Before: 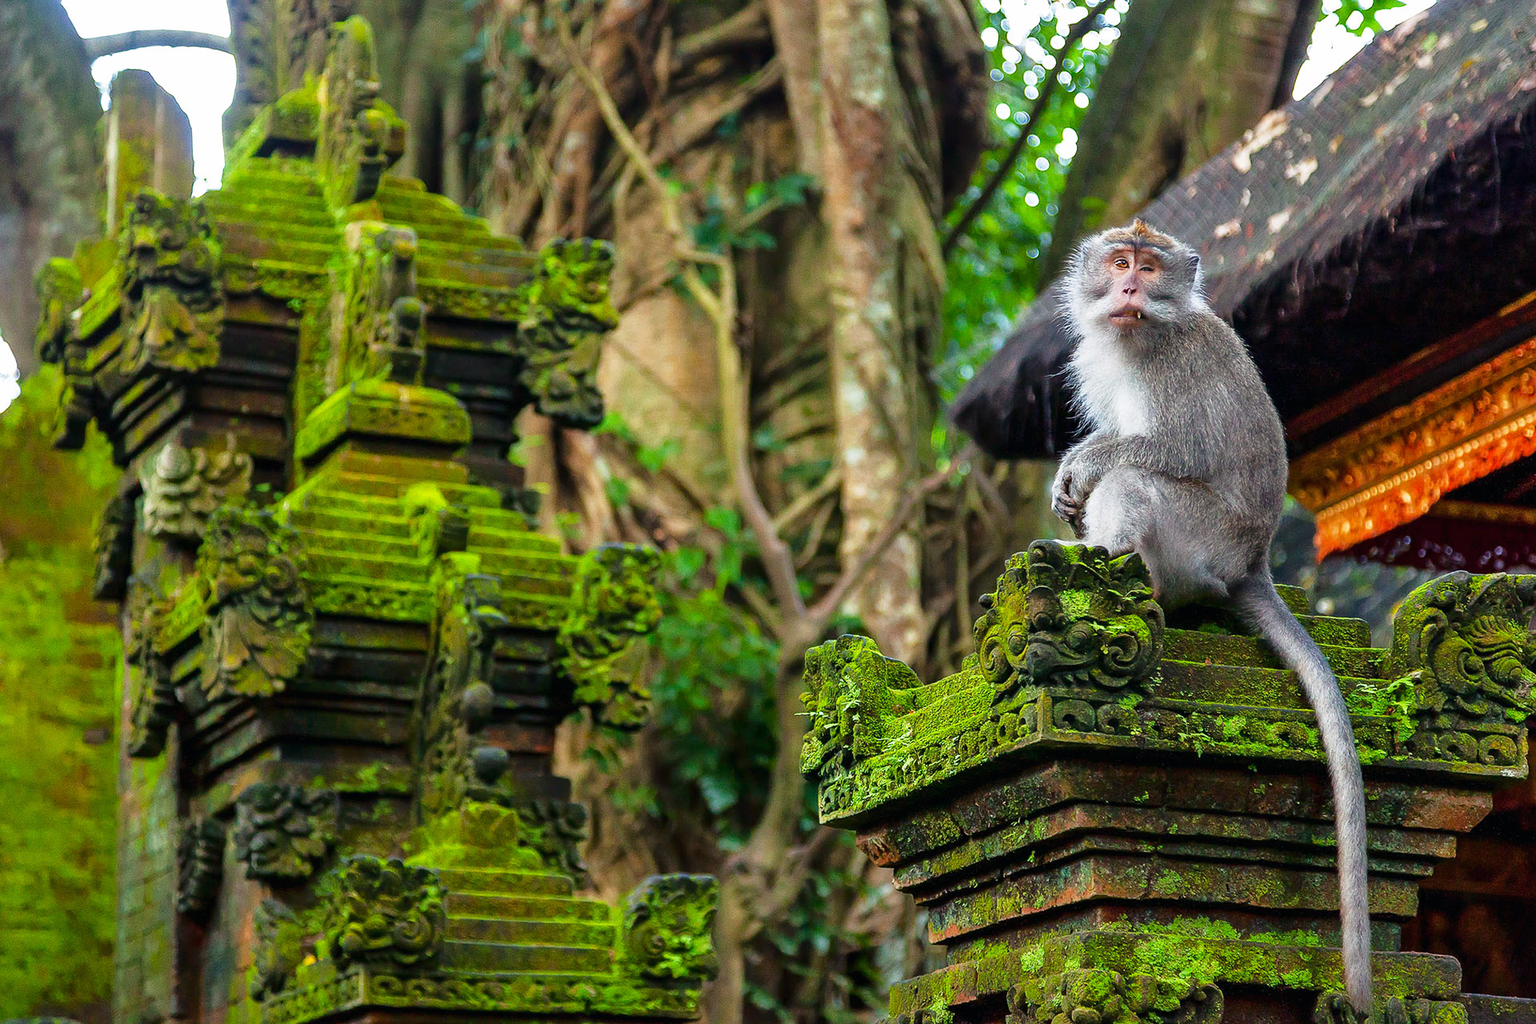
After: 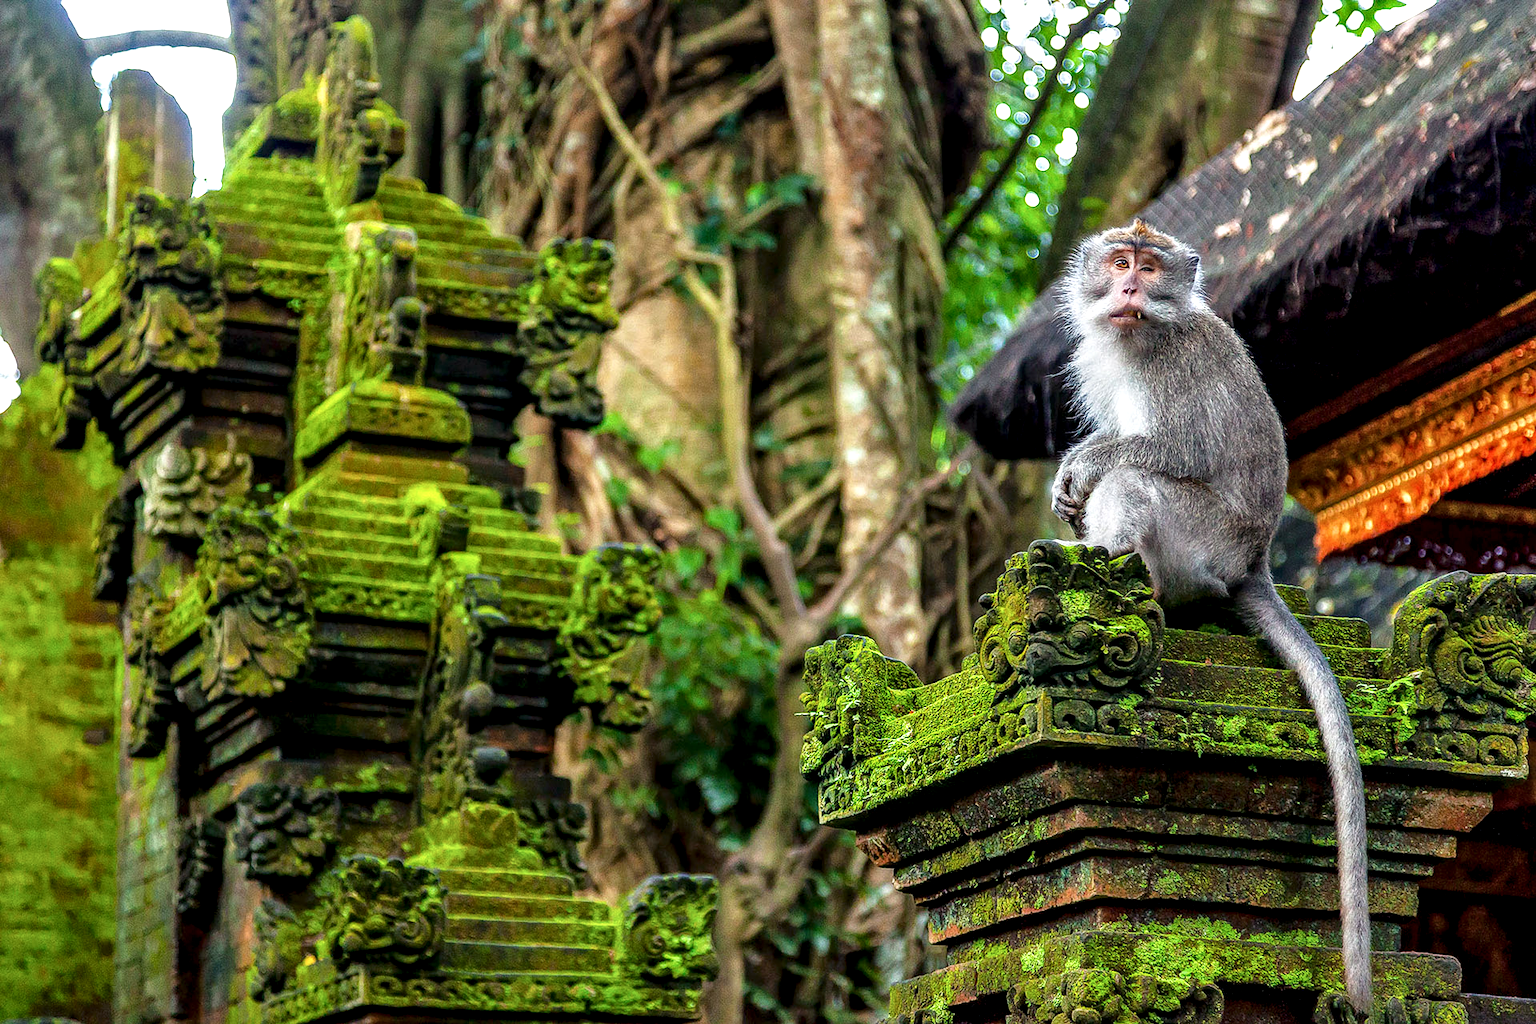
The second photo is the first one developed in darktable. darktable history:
local contrast: detail 150%
